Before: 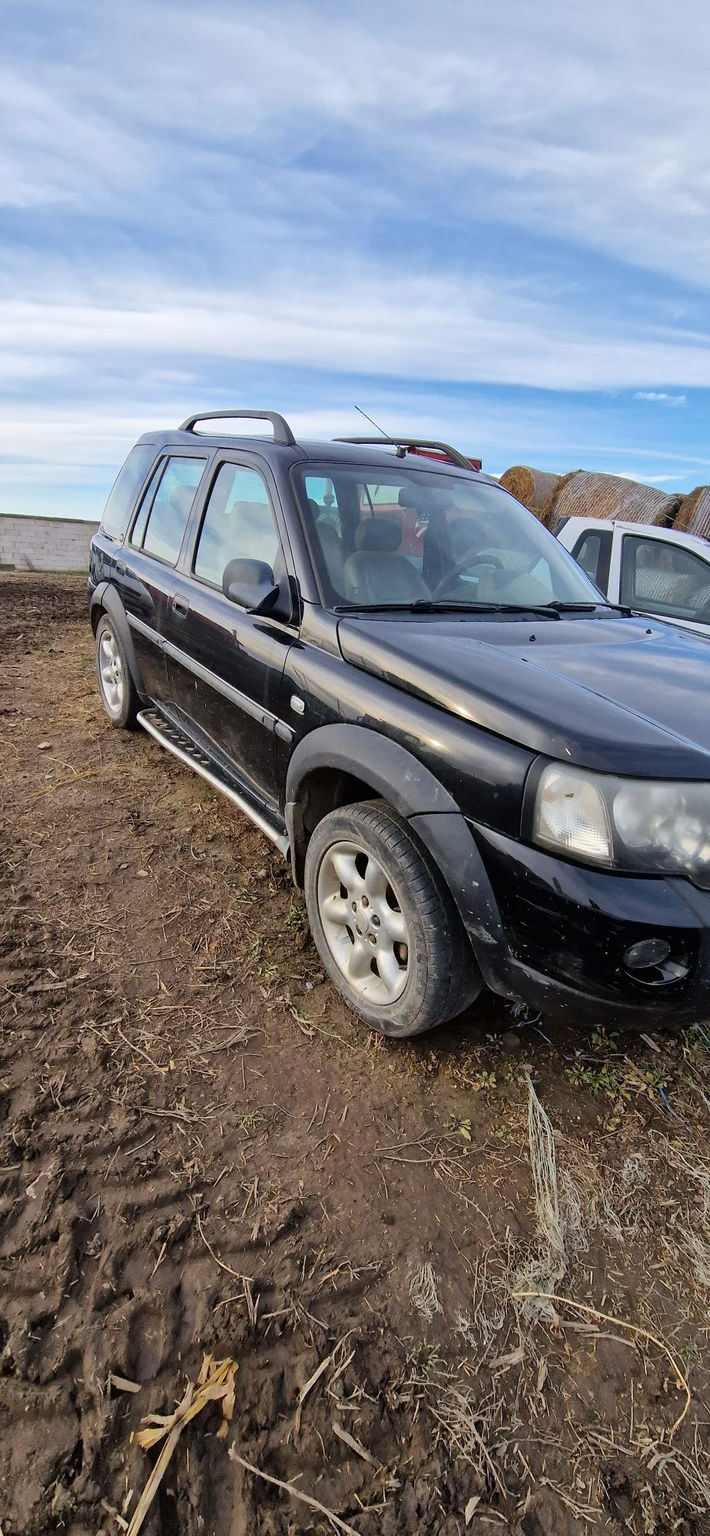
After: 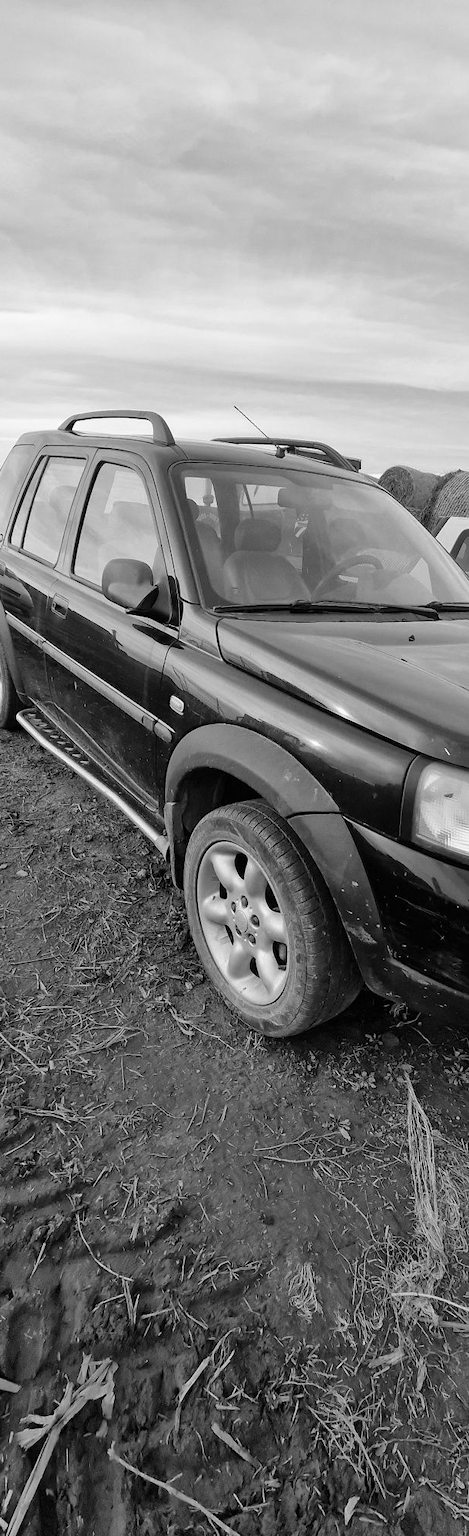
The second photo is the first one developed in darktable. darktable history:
crop: left 17.092%, right 16.712%
color calibration: output gray [0.21, 0.42, 0.37, 0], gray › normalize channels true, illuminant F (fluorescent), F source F9 (Cool White Deluxe 4150 K) – high CRI, x 0.374, y 0.373, temperature 4154.44 K, gamut compression 0.01
